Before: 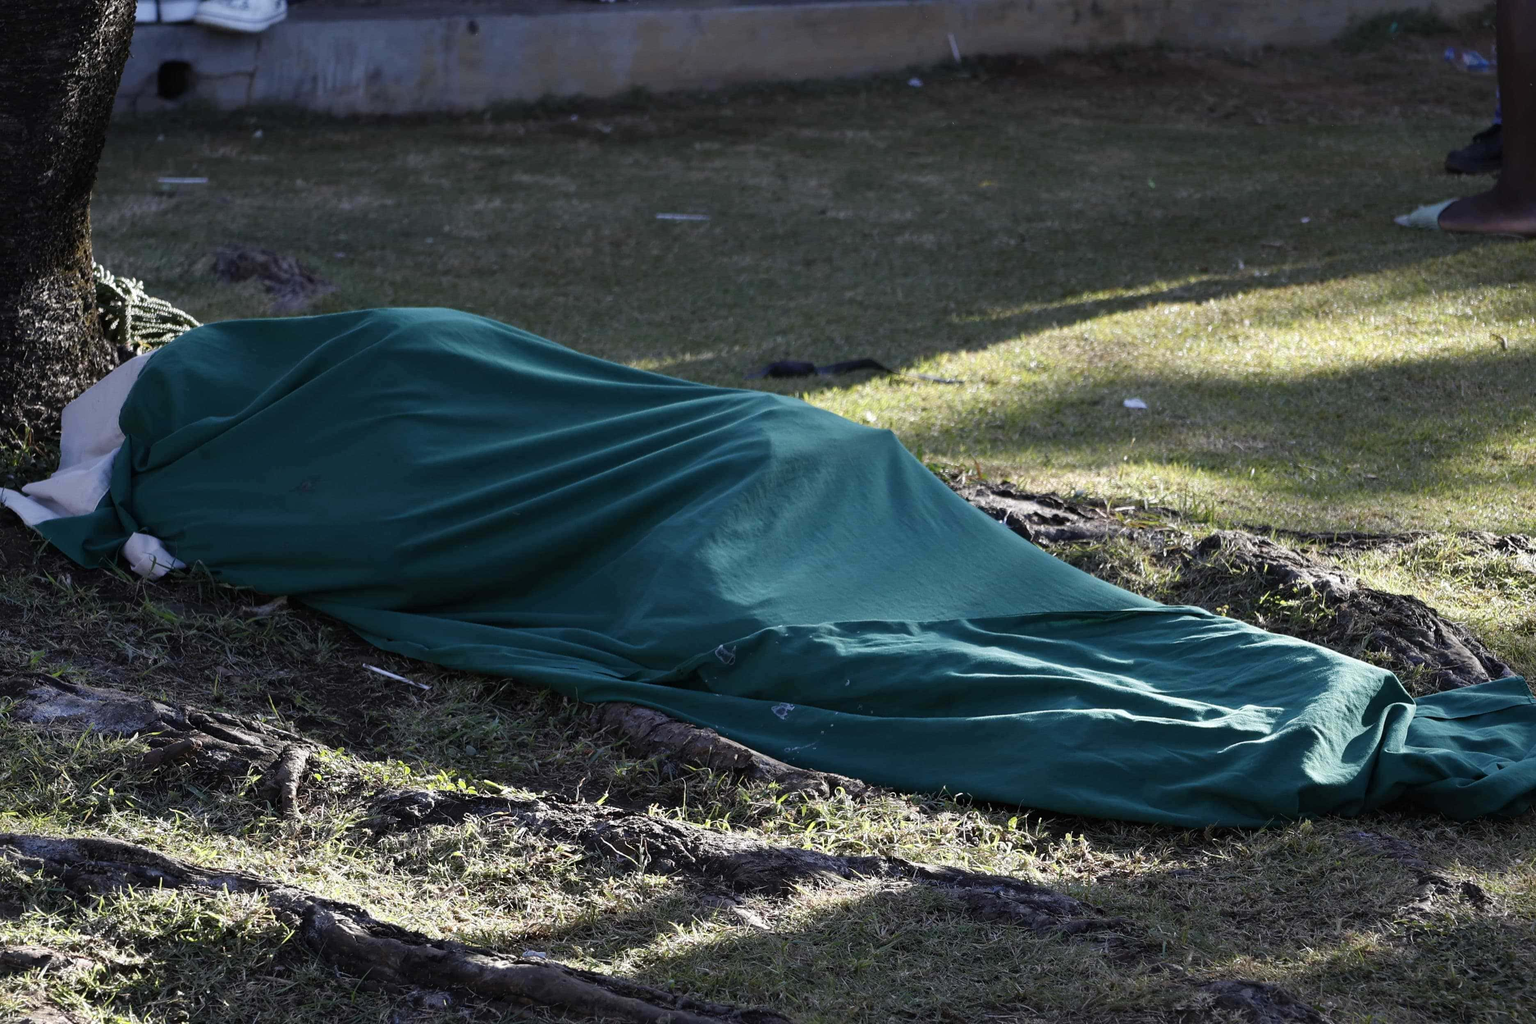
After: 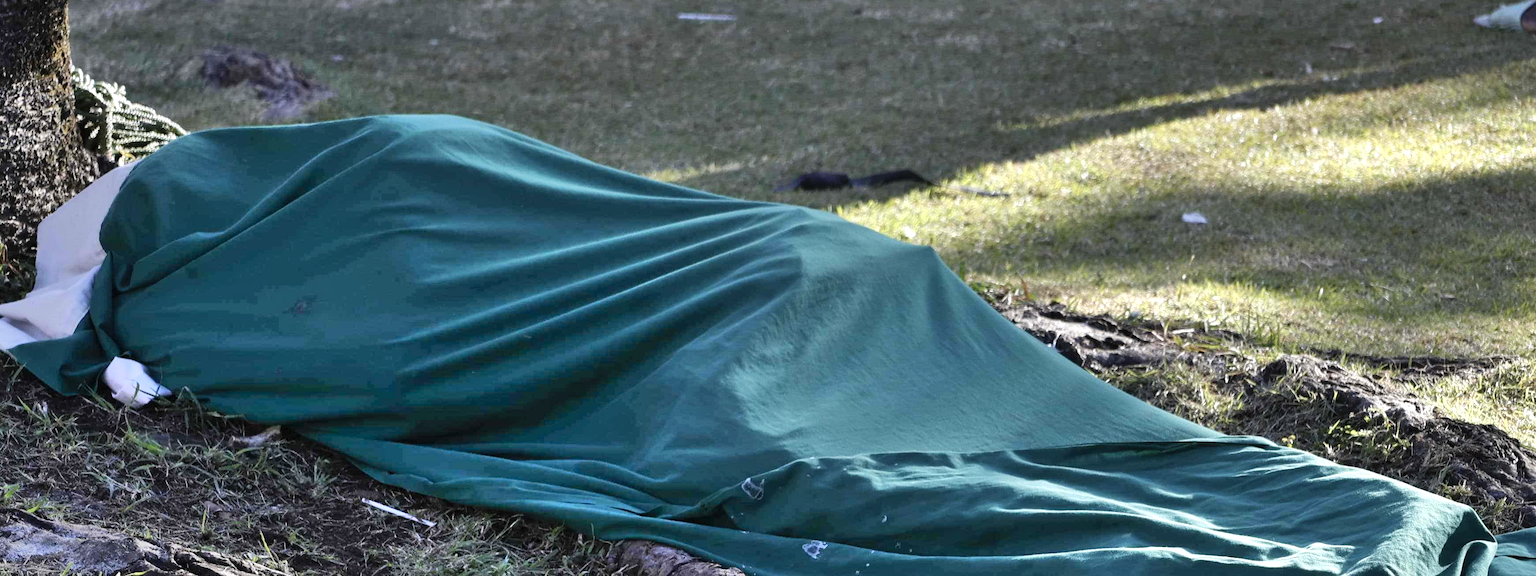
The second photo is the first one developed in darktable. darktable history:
shadows and highlights: radius 112.84, shadows 51.26, white point adjustment 9.03, highlights -5.81, soften with gaussian
crop: left 1.776%, top 19.707%, right 5.409%, bottom 28.049%
